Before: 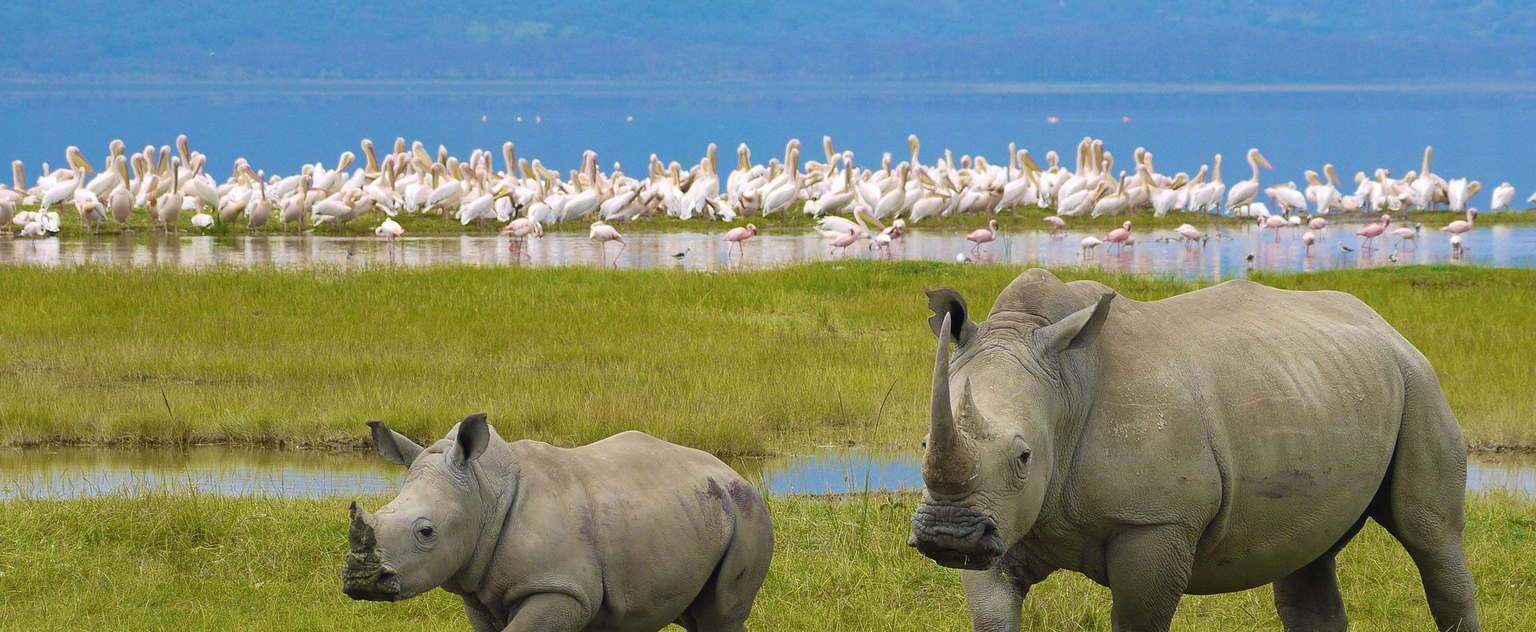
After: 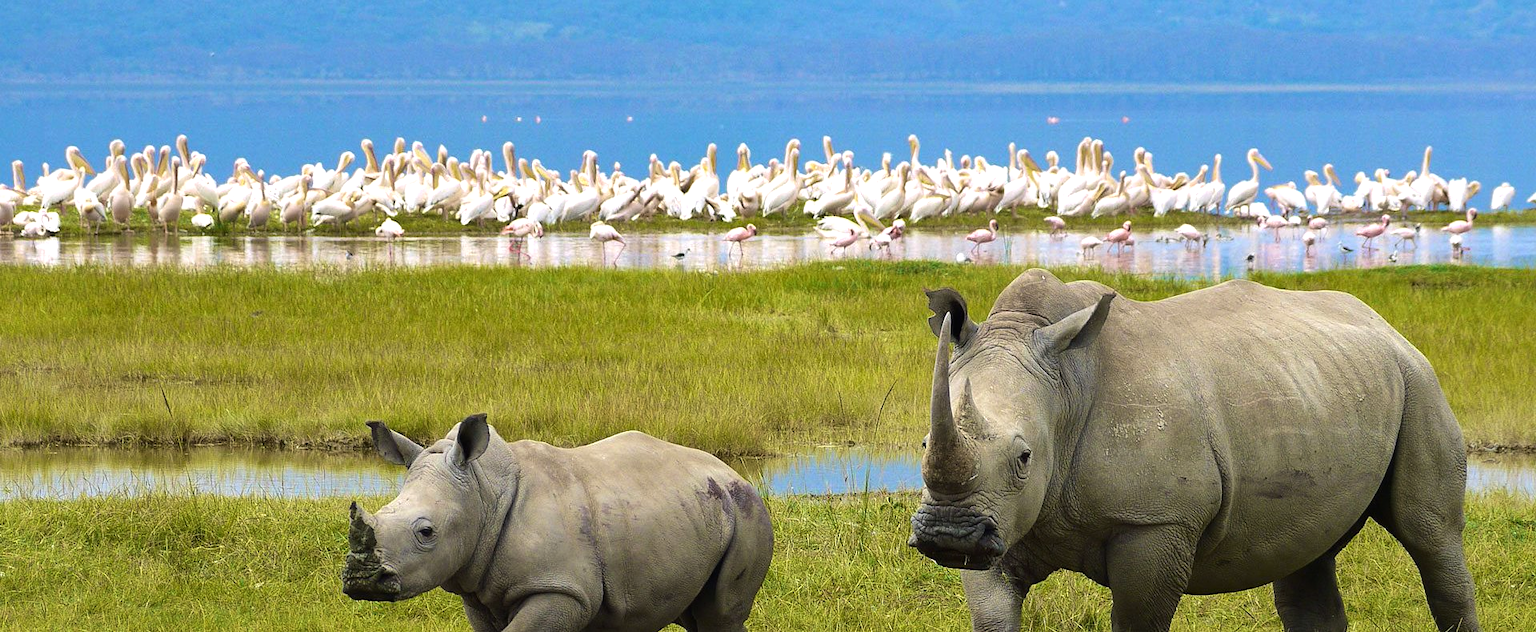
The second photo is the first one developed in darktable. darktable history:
tone equalizer: -8 EV -0.75 EV, -7 EV -0.7 EV, -6 EV -0.6 EV, -5 EV -0.4 EV, -3 EV 0.4 EV, -2 EV 0.6 EV, -1 EV 0.7 EV, +0 EV 0.75 EV, edges refinement/feathering 500, mask exposure compensation -1.57 EV, preserve details no
shadows and highlights: shadows -20, white point adjustment -2, highlights -35
white balance: emerald 1
